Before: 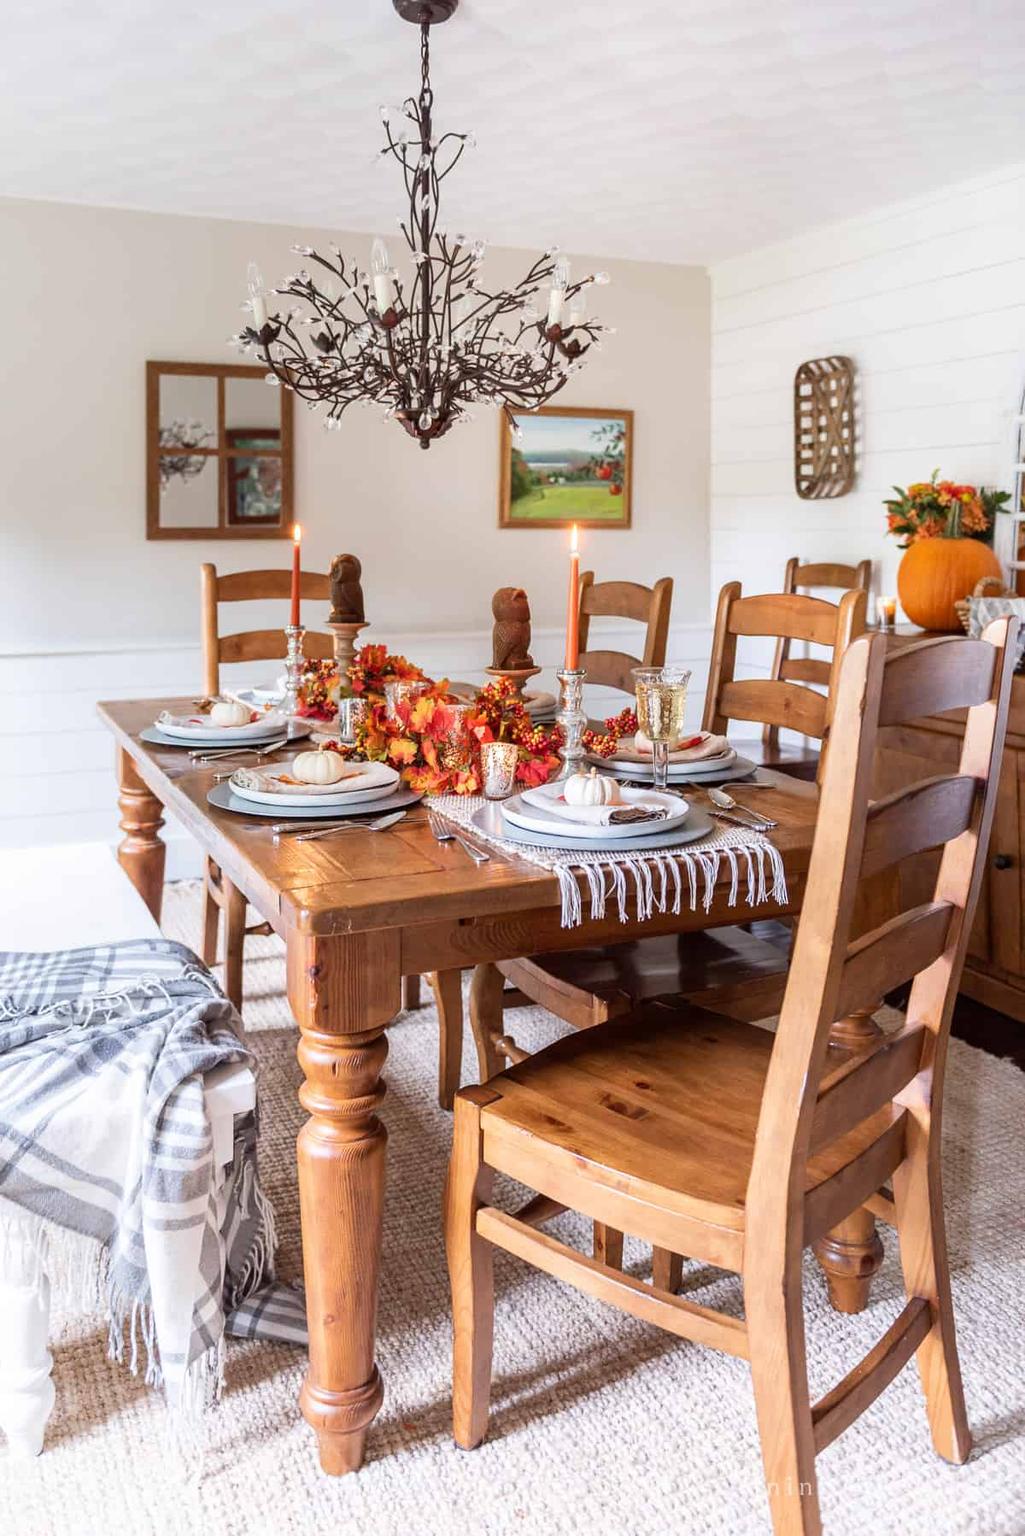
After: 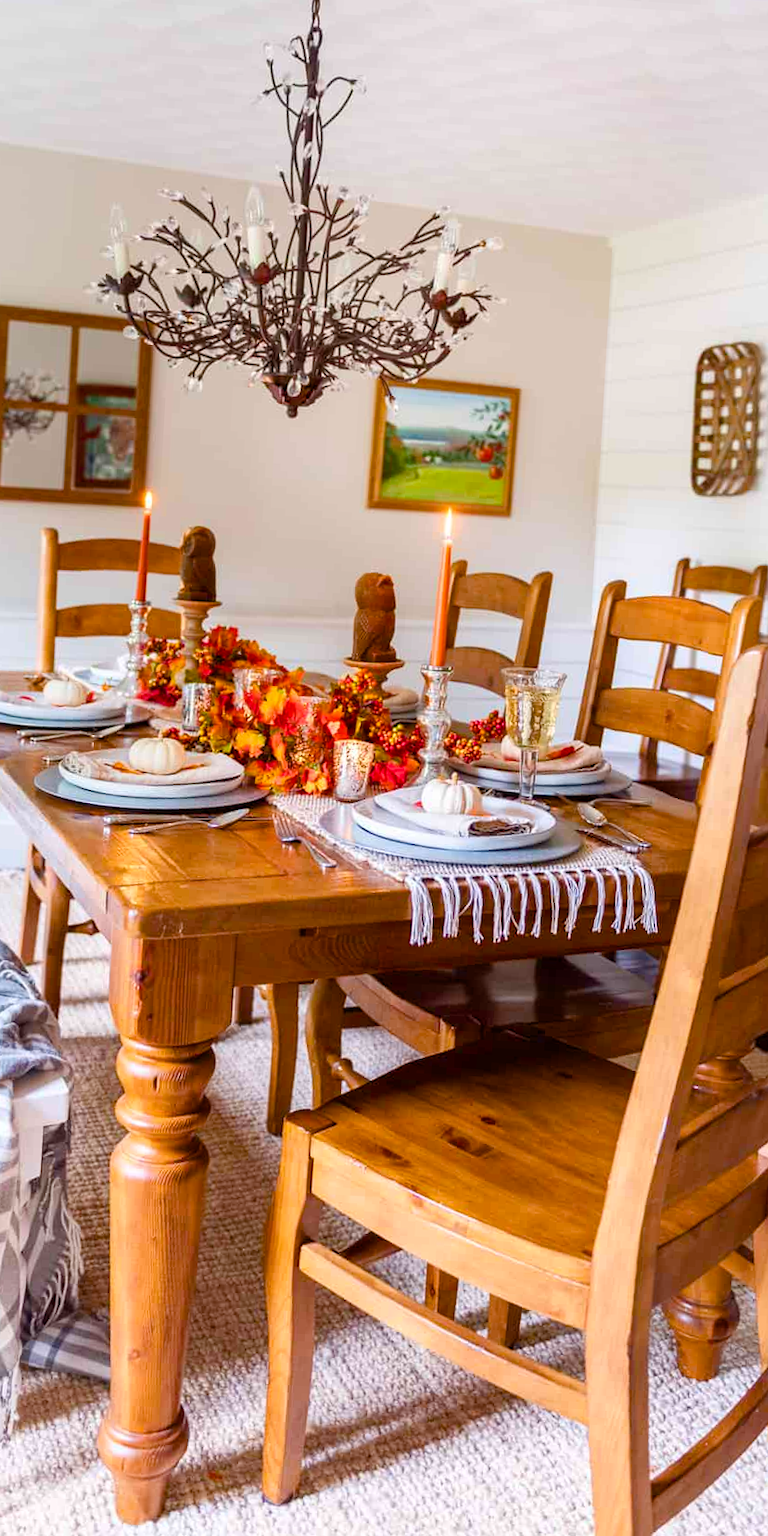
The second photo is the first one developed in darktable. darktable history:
color balance rgb: perceptual saturation grading › global saturation 20%, perceptual saturation grading › highlights -25%, perceptual saturation grading › shadows 25%, global vibrance 50%
crop and rotate: angle -3.27°, left 14.277%, top 0.028%, right 10.766%, bottom 0.028%
